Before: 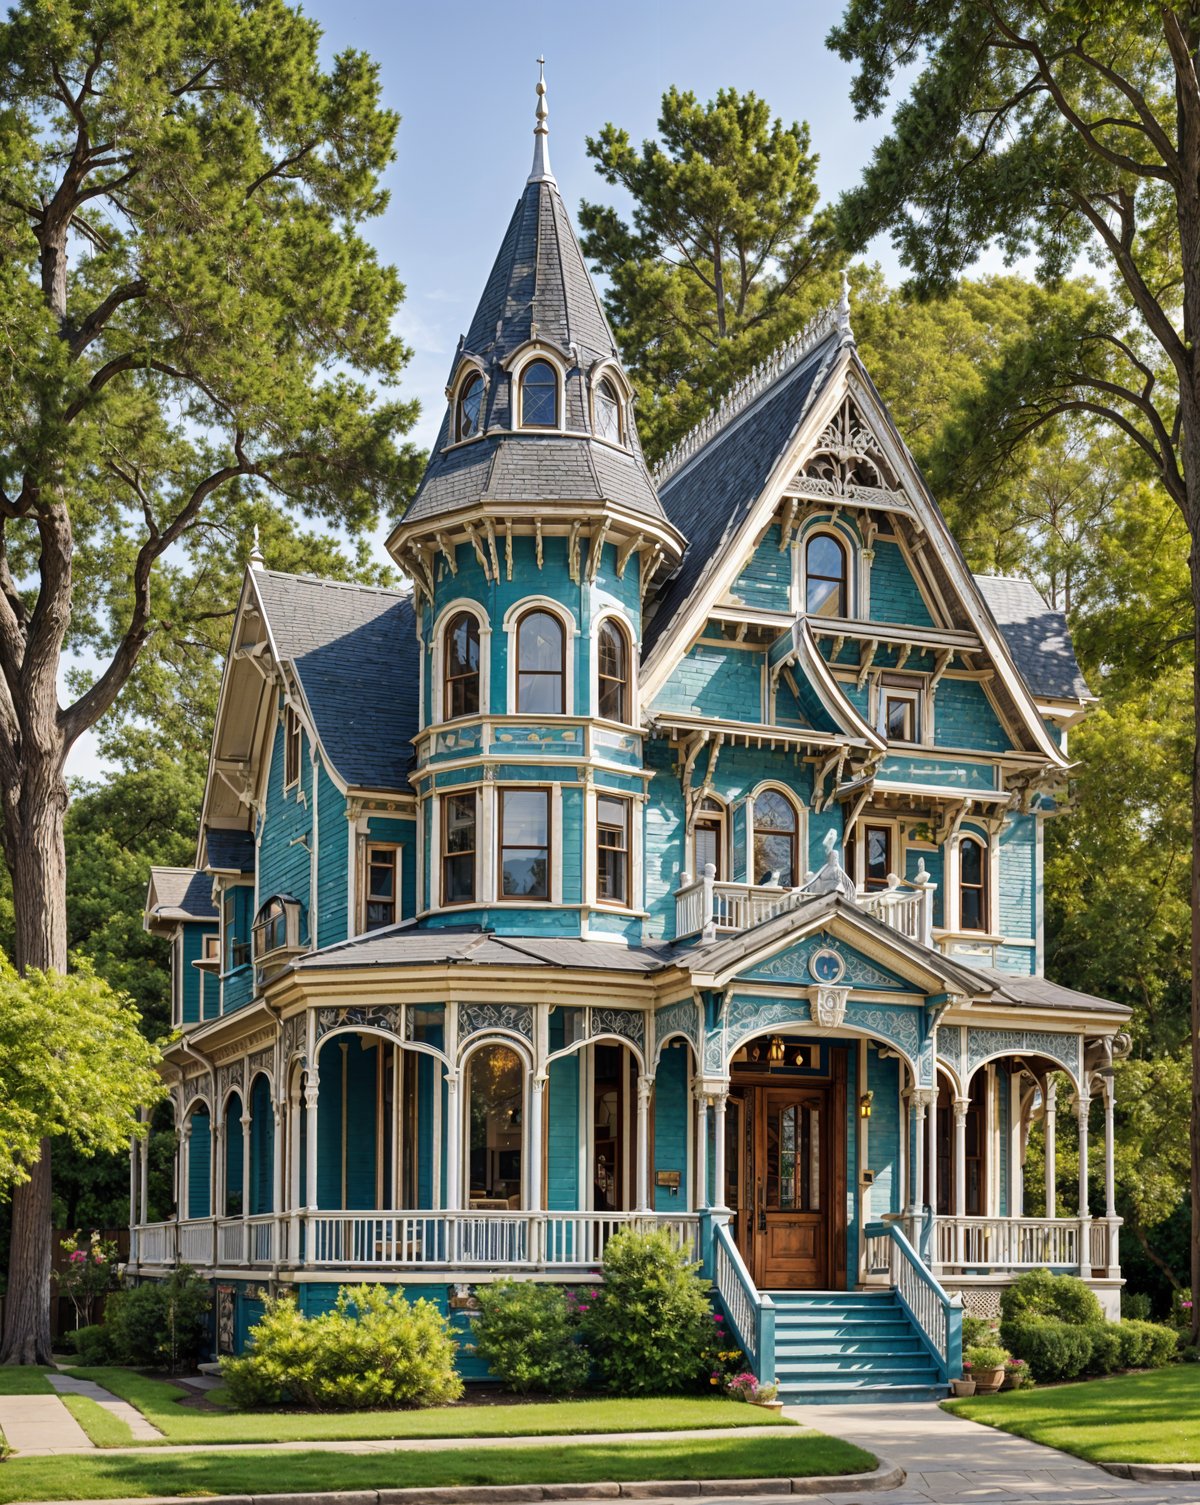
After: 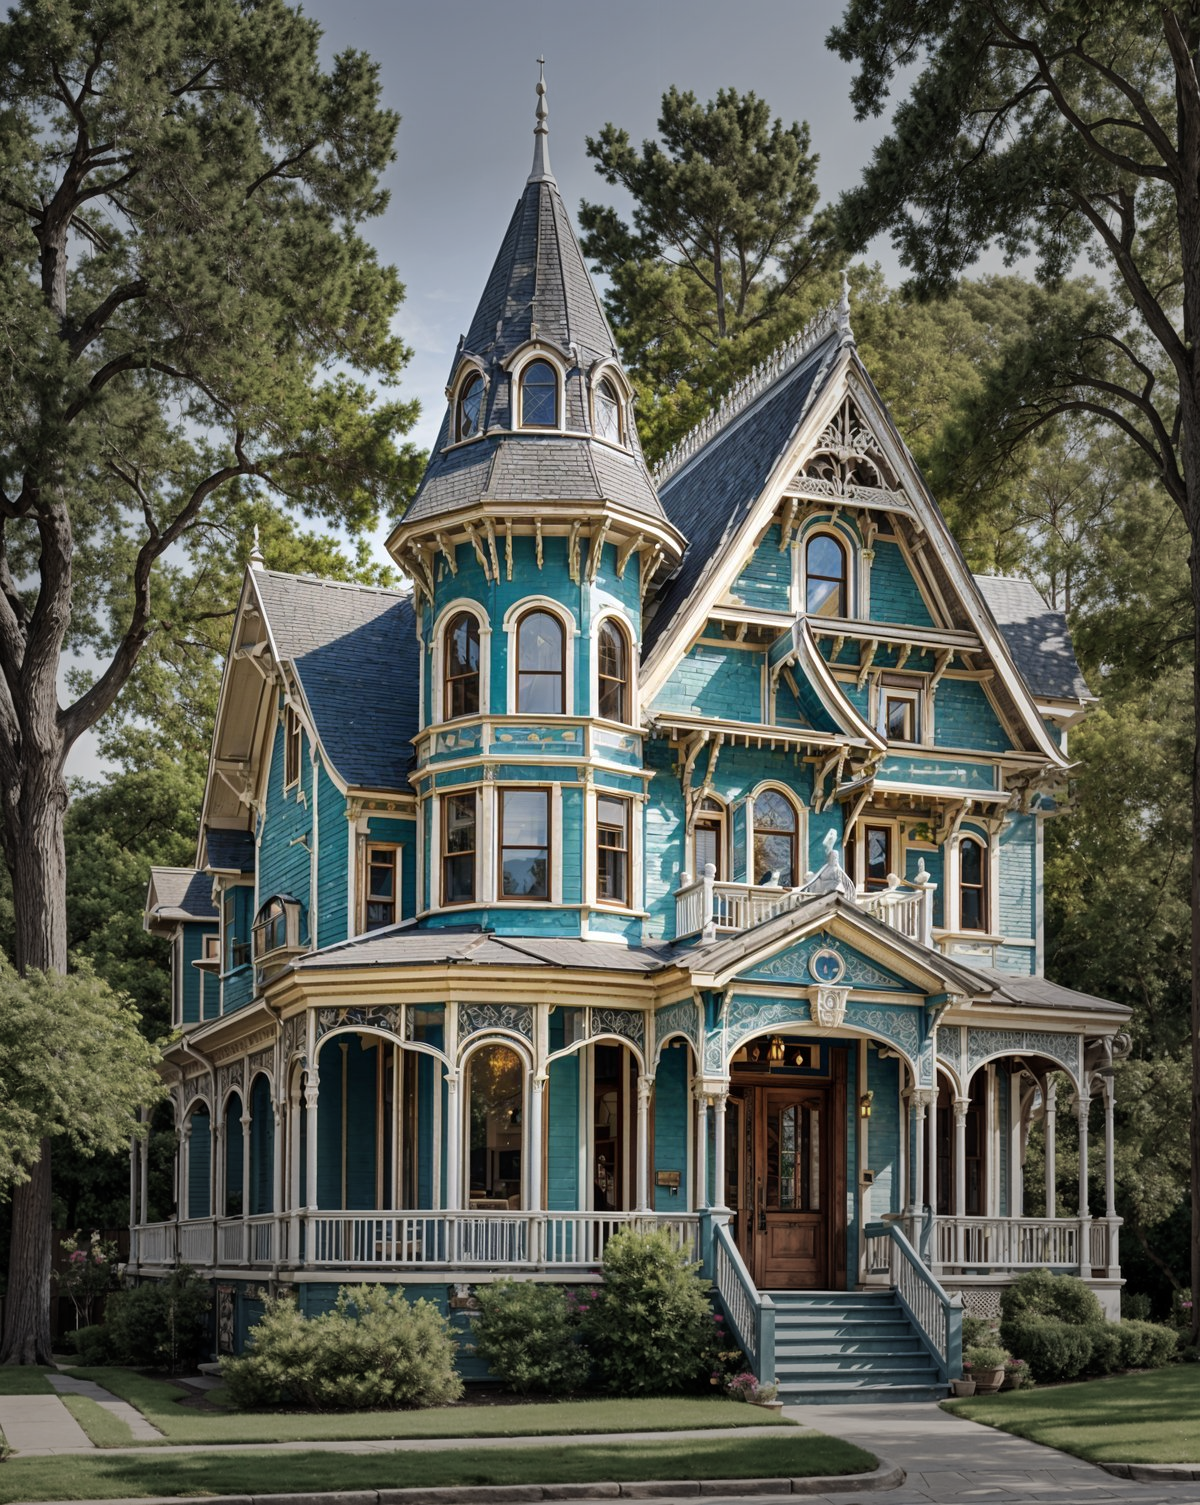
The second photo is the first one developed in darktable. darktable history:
vignetting: fall-off start 40%, fall-off radius 40%
tone equalizer: on, module defaults
